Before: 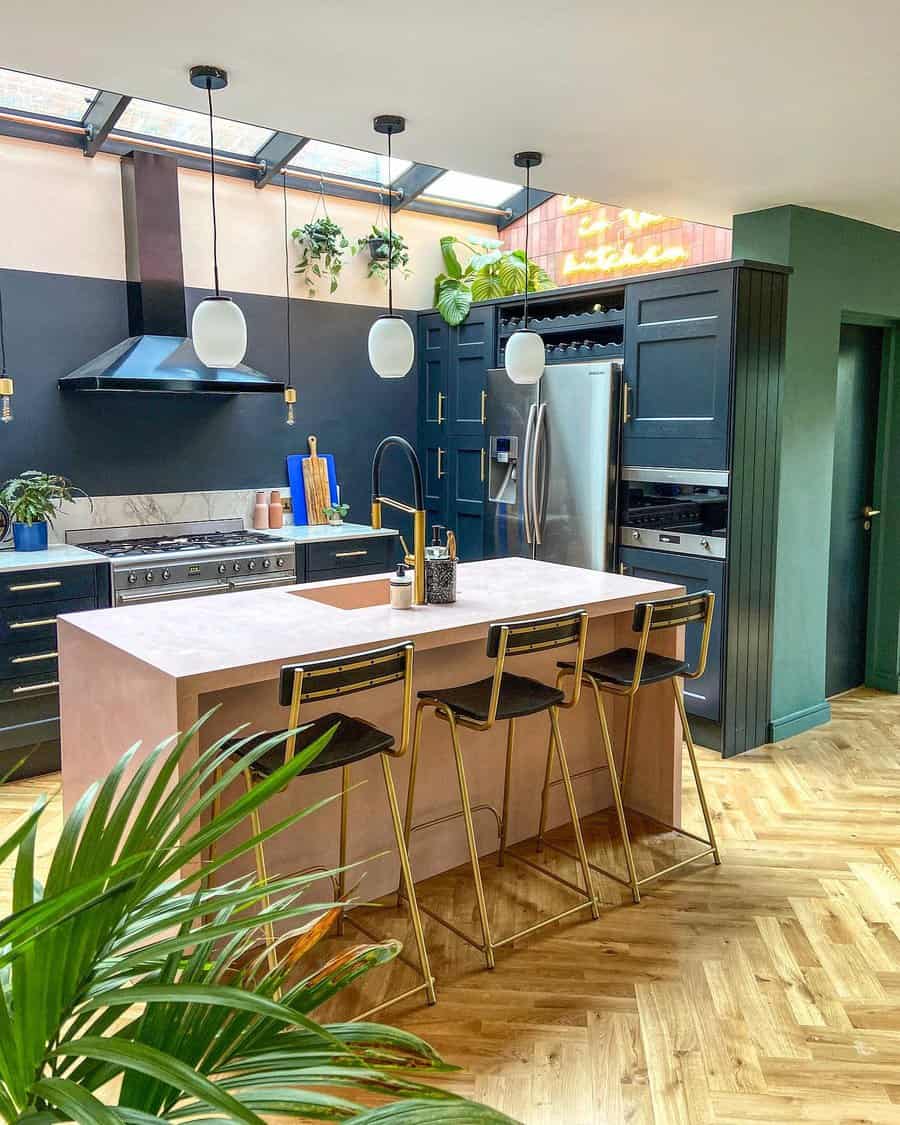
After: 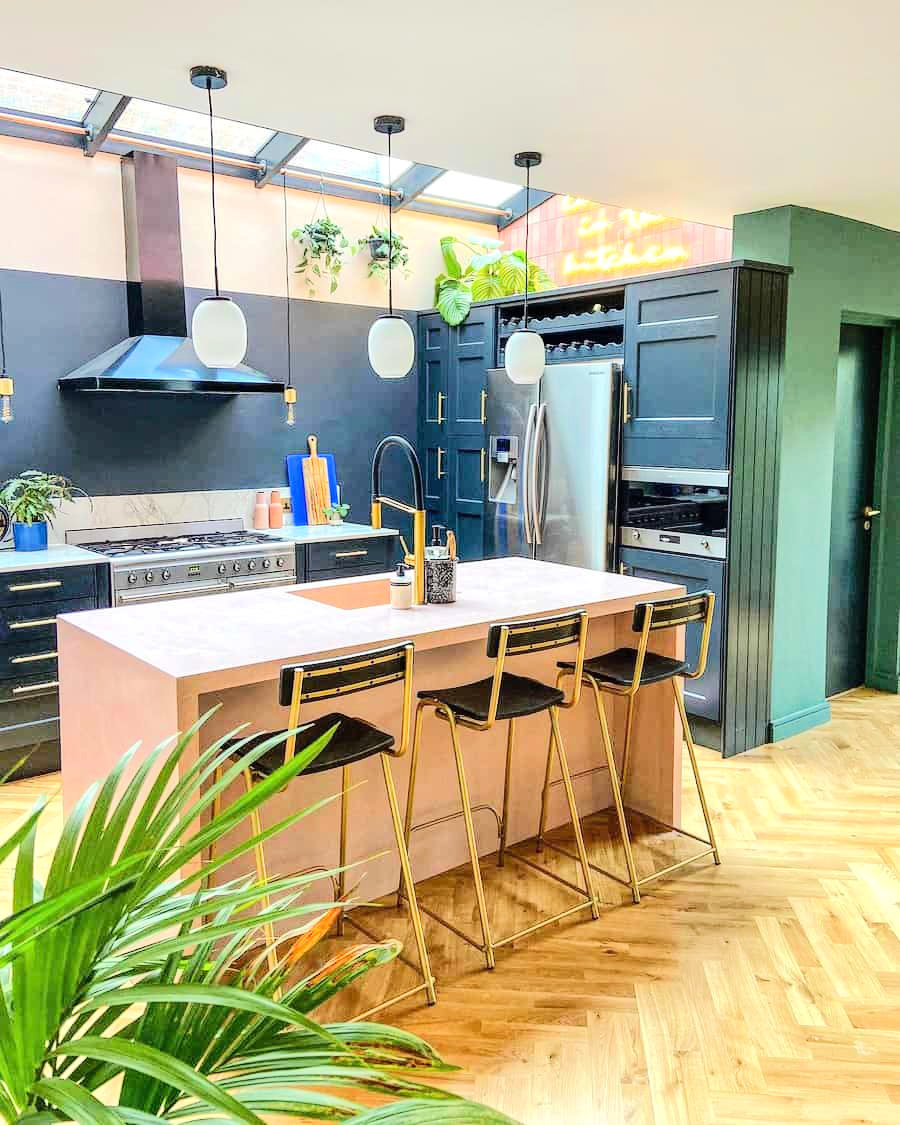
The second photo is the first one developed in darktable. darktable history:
tone equalizer: -7 EV 0.147 EV, -6 EV 0.592 EV, -5 EV 1.18 EV, -4 EV 1.35 EV, -3 EV 1.16 EV, -2 EV 0.6 EV, -1 EV 0.15 EV, edges refinement/feathering 500, mask exposure compensation -1.57 EV, preserve details no
